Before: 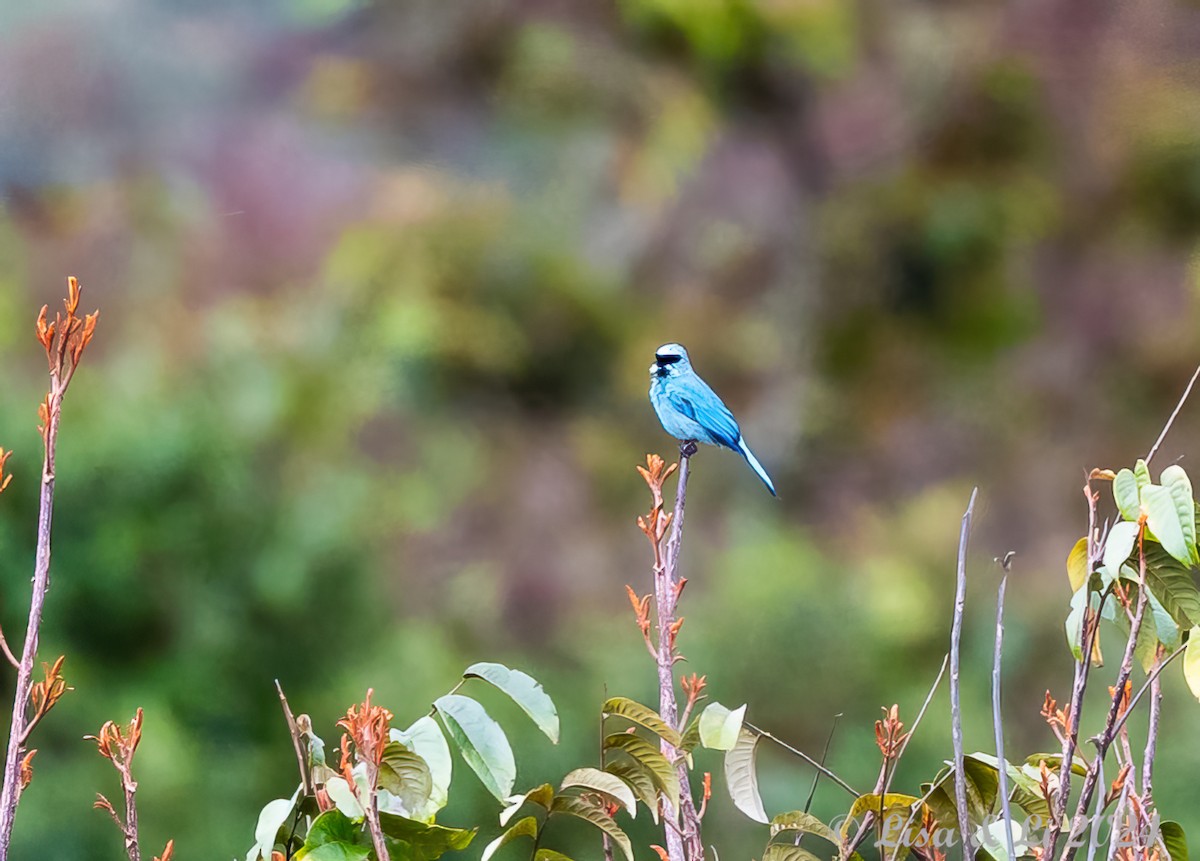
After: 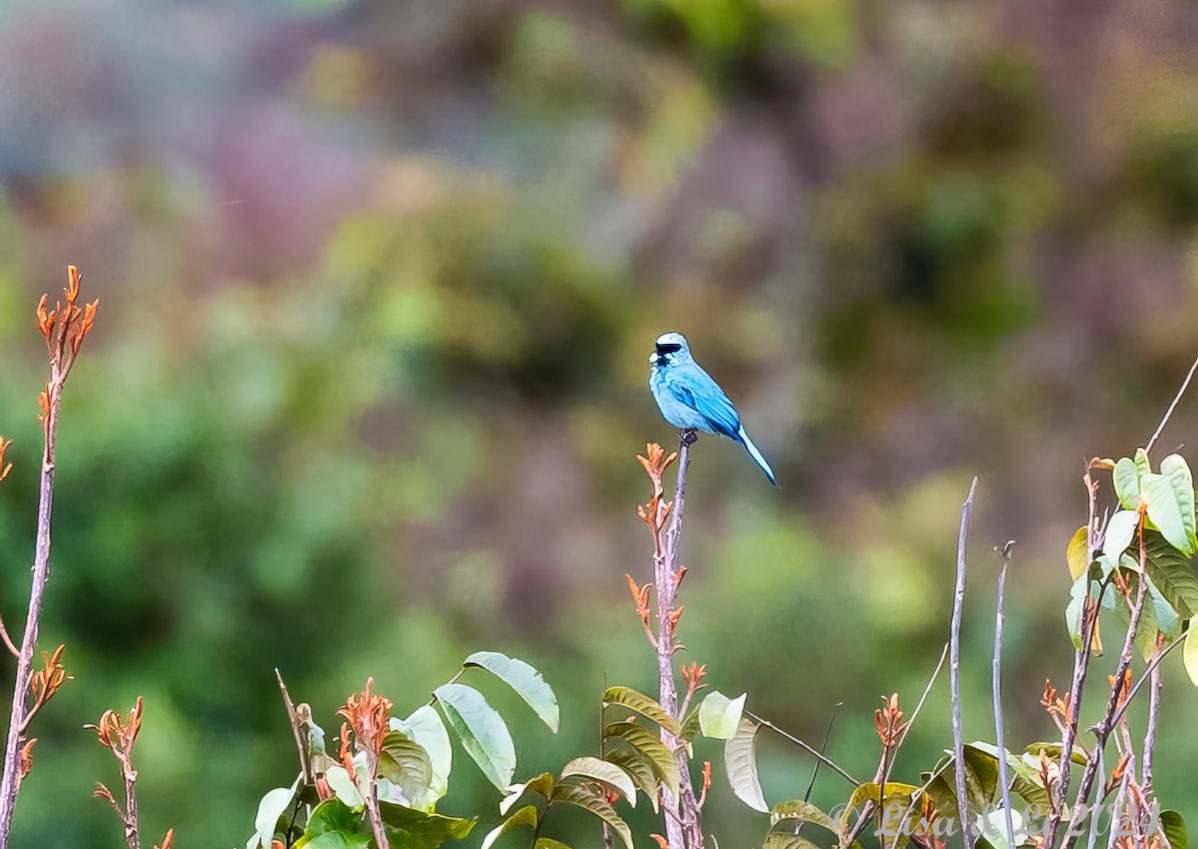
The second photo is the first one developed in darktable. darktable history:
crop: top 1.312%, right 0.112%
